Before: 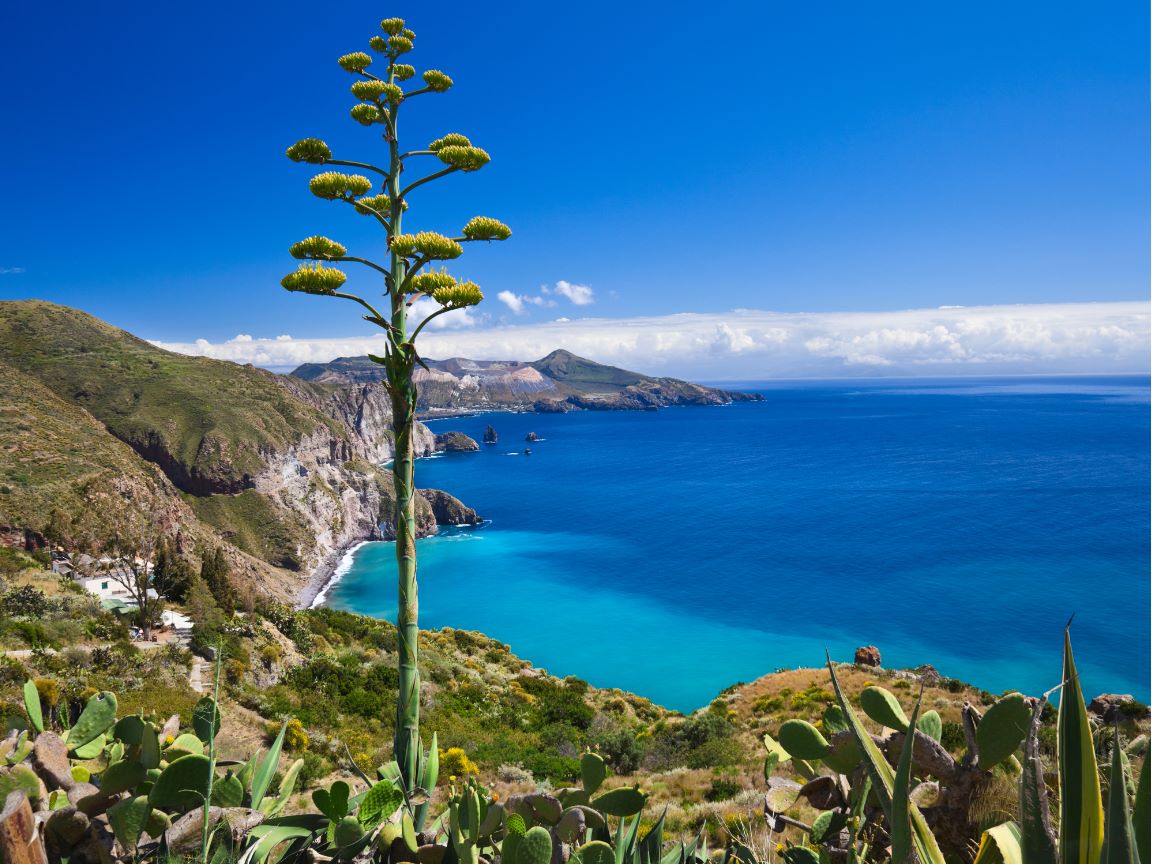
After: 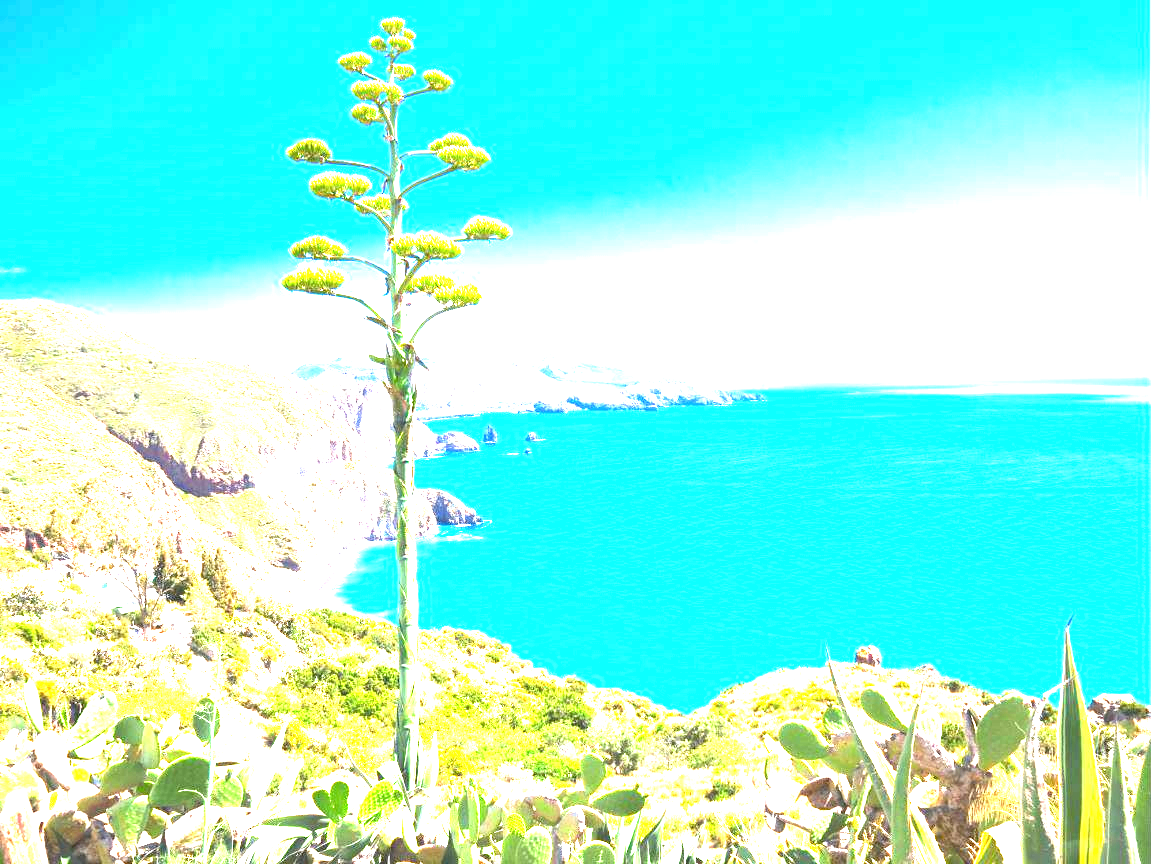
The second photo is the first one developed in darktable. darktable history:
exposure: black level correction 0, exposure 4 EV, compensate exposure bias true, compensate highlight preservation false
tone equalizer: on, module defaults
